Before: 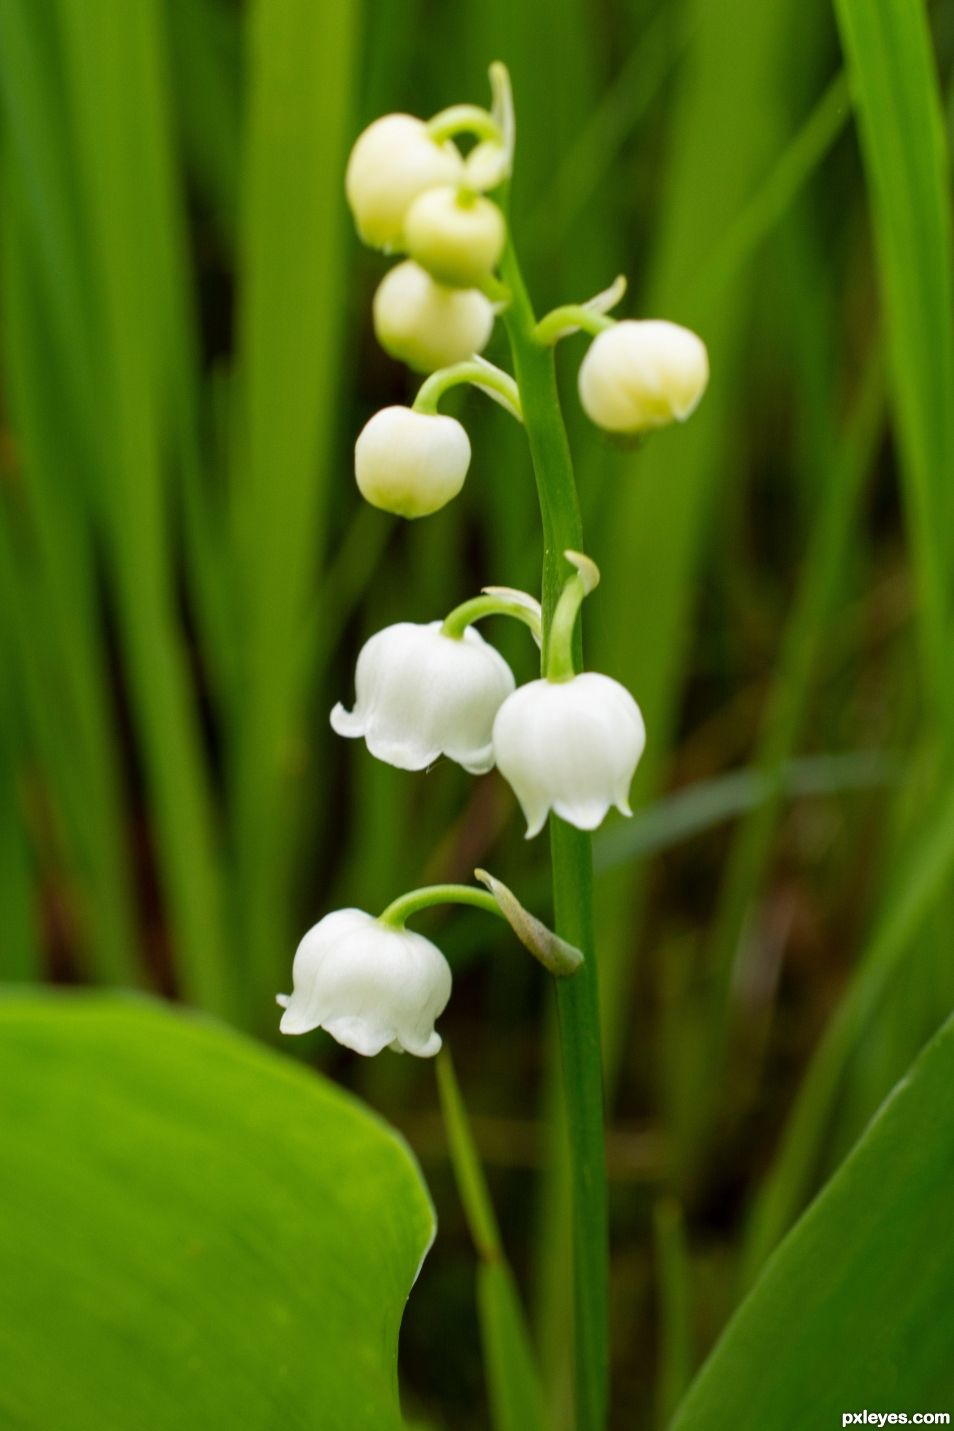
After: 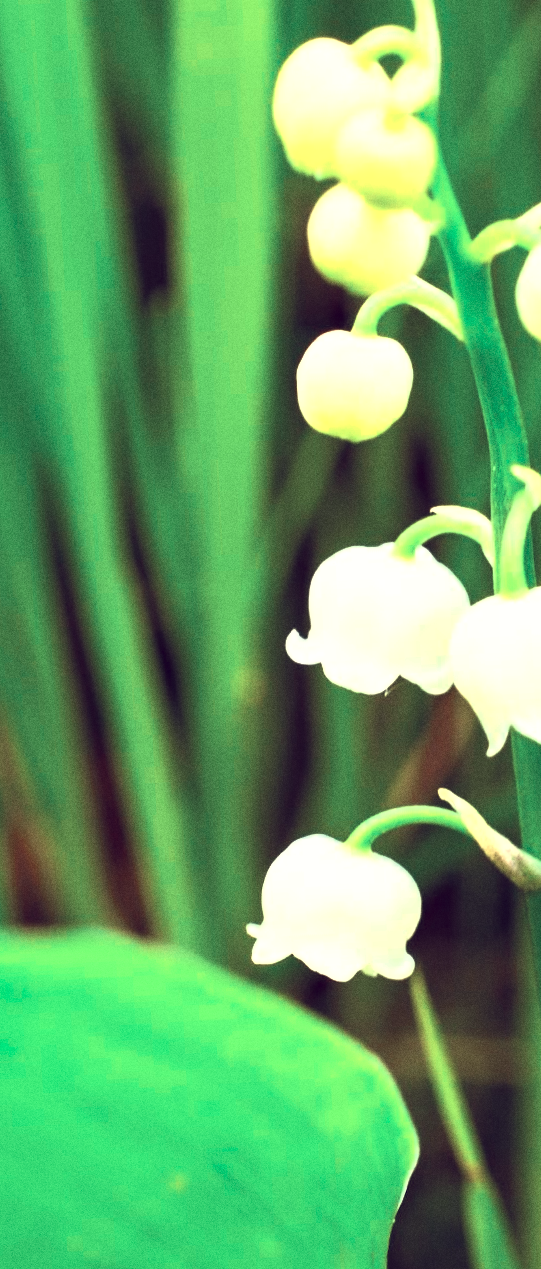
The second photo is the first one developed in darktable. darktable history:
grain: coarseness 0.09 ISO
tone curve: curves: ch0 [(0, 0.081) (0.483, 0.453) (0.881, 0.992)]
rotate and perspective: rotation -3°, crop left 0.031, crop right 0.968, crop top 0.07, crop bottom 0.93
color zones: curves: ch0 [(0, 0.5) (0.125, 0.4) (0.25, 0.5) (0.375, 0.4) (0.5, 0.4) (0.625, 0.35) (0.75, 0.35) (0.875, 0.5)]; ch1 [(0, 0.35) (0.125, 0.45) (0.25, 0.35) (0.375, 0.35) (0.5, 0.35) (0.625, 0.35) (0.75, 0.45) (0.875, 0.35)]; ch2 [(0, 0.6) (0.125, 0.5) (0.25, 0.5) (0.375, 0.6) (0.5, 0.6) (0.625, 0.5) (0.75, 0.5) (0.875, 0.5)]
exposure: black level correction 0, exposure 1 EV, compensate exposure bias true, compensate highlight preservation false
color balance: lift [1.001, 0.997, 0.99, 1.01], gamma [1.007, 1, 0.975, 1.025], gain [1, 1.065, 1.052, 0.935], contrast 13.25%
base curve: curves: ch0 [(0, 0) (0.005, 0.002) (0.193, 0.295) (0.399, 0.664) (0.75, 0.928) (1, 1)]
crop: left 5.114%, right 38.589%
